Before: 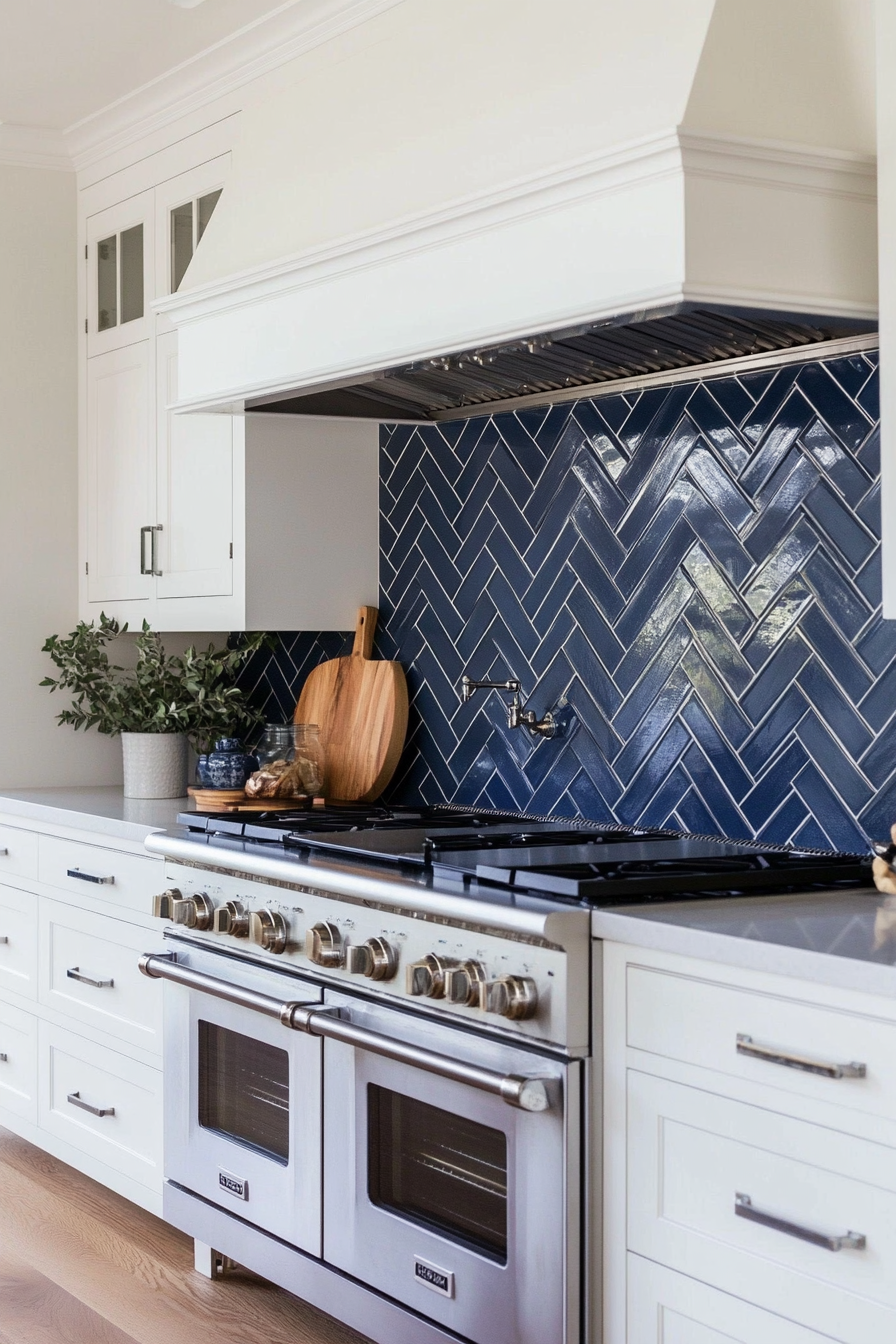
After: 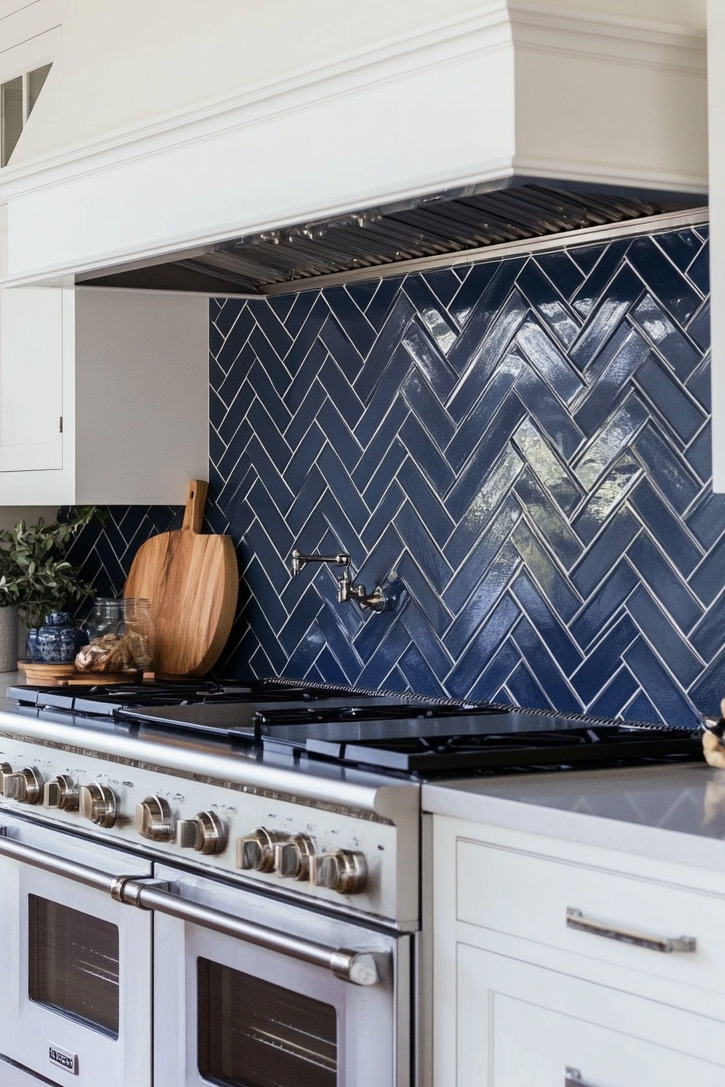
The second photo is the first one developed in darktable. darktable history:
crop: left 19.025%, top 9.383%, right 0.001%, bottom 9.722%
contrast brightness saturation: saturation -0.061
